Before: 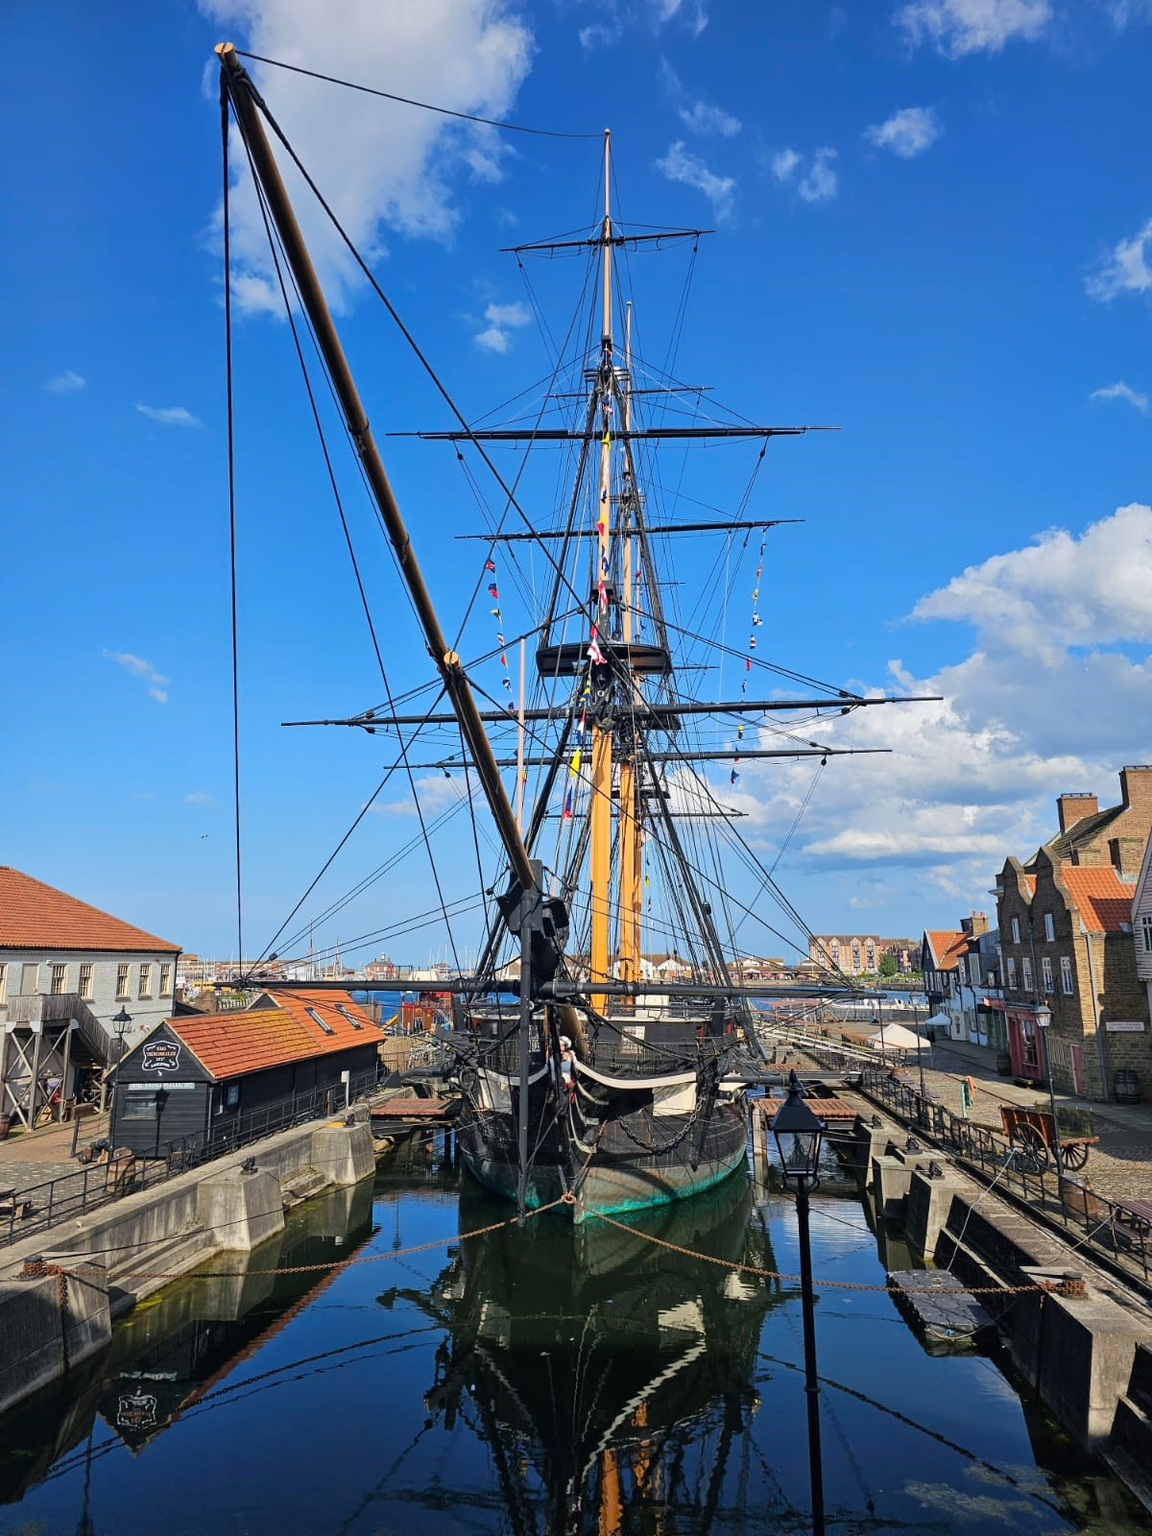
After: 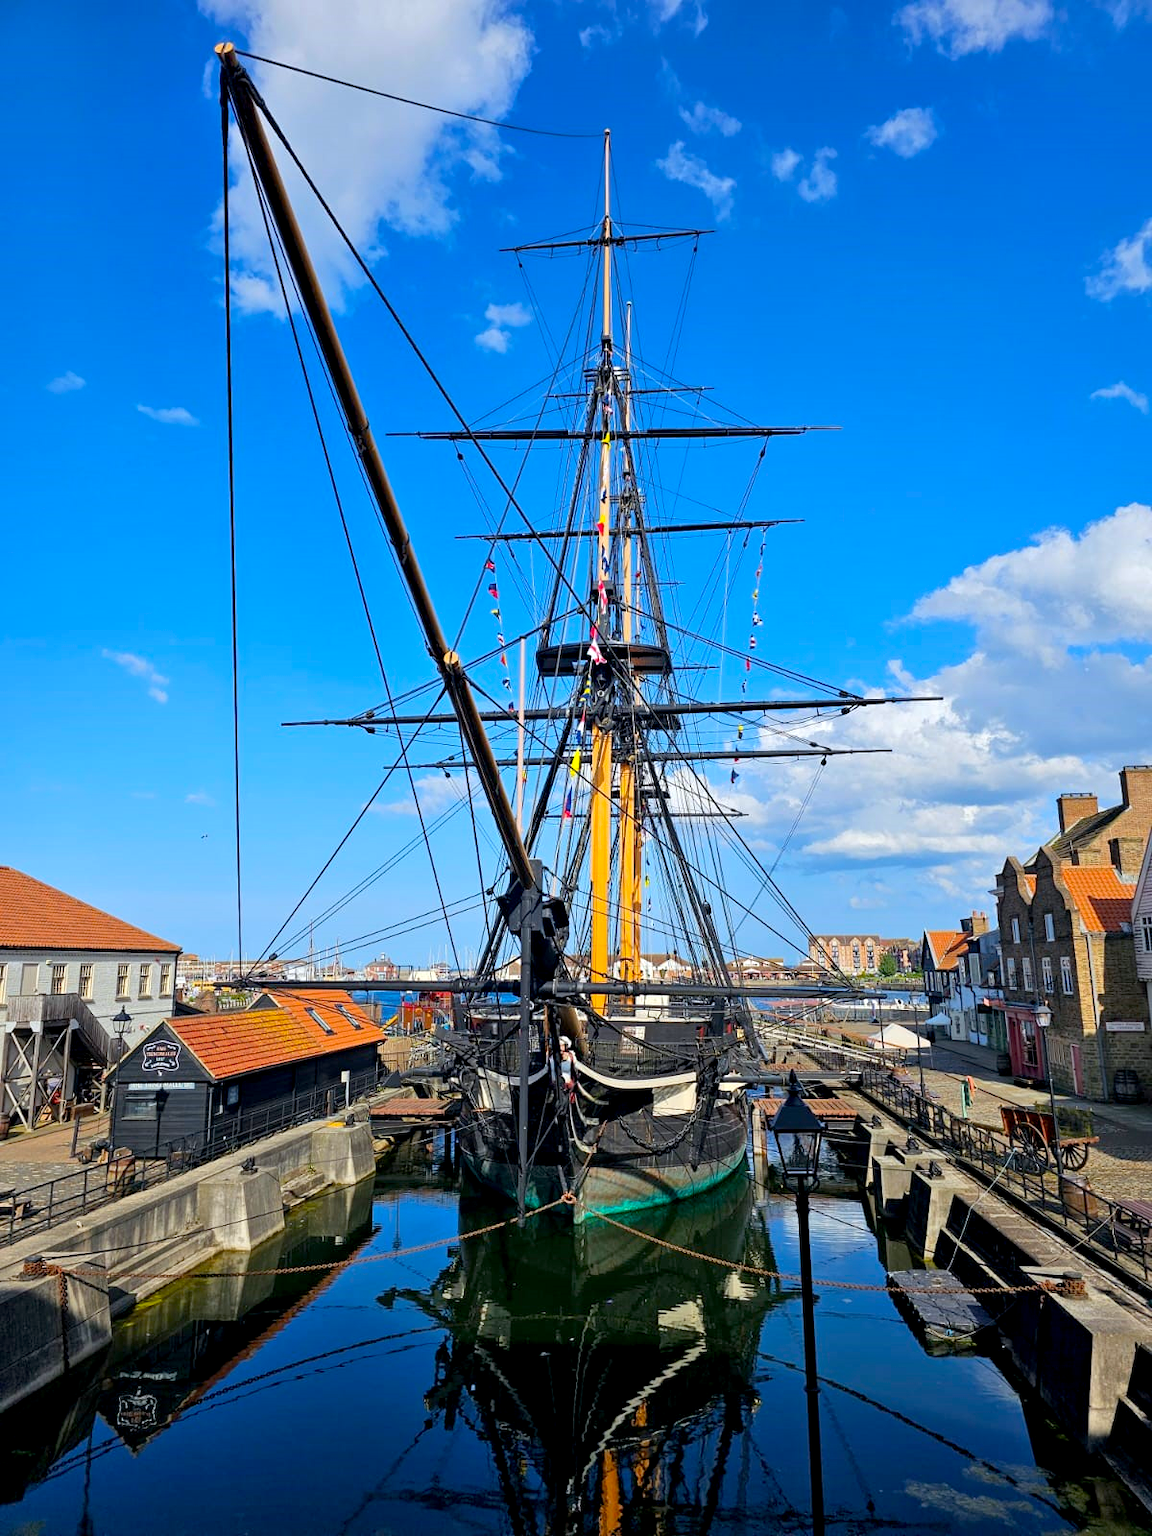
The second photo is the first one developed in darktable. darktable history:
exposure: black level correction 0.007, exposure 0.159 EV, compensate highlight preservation false
white balance: red 0.982, blue 1.018
color balance: output saturation 120%
